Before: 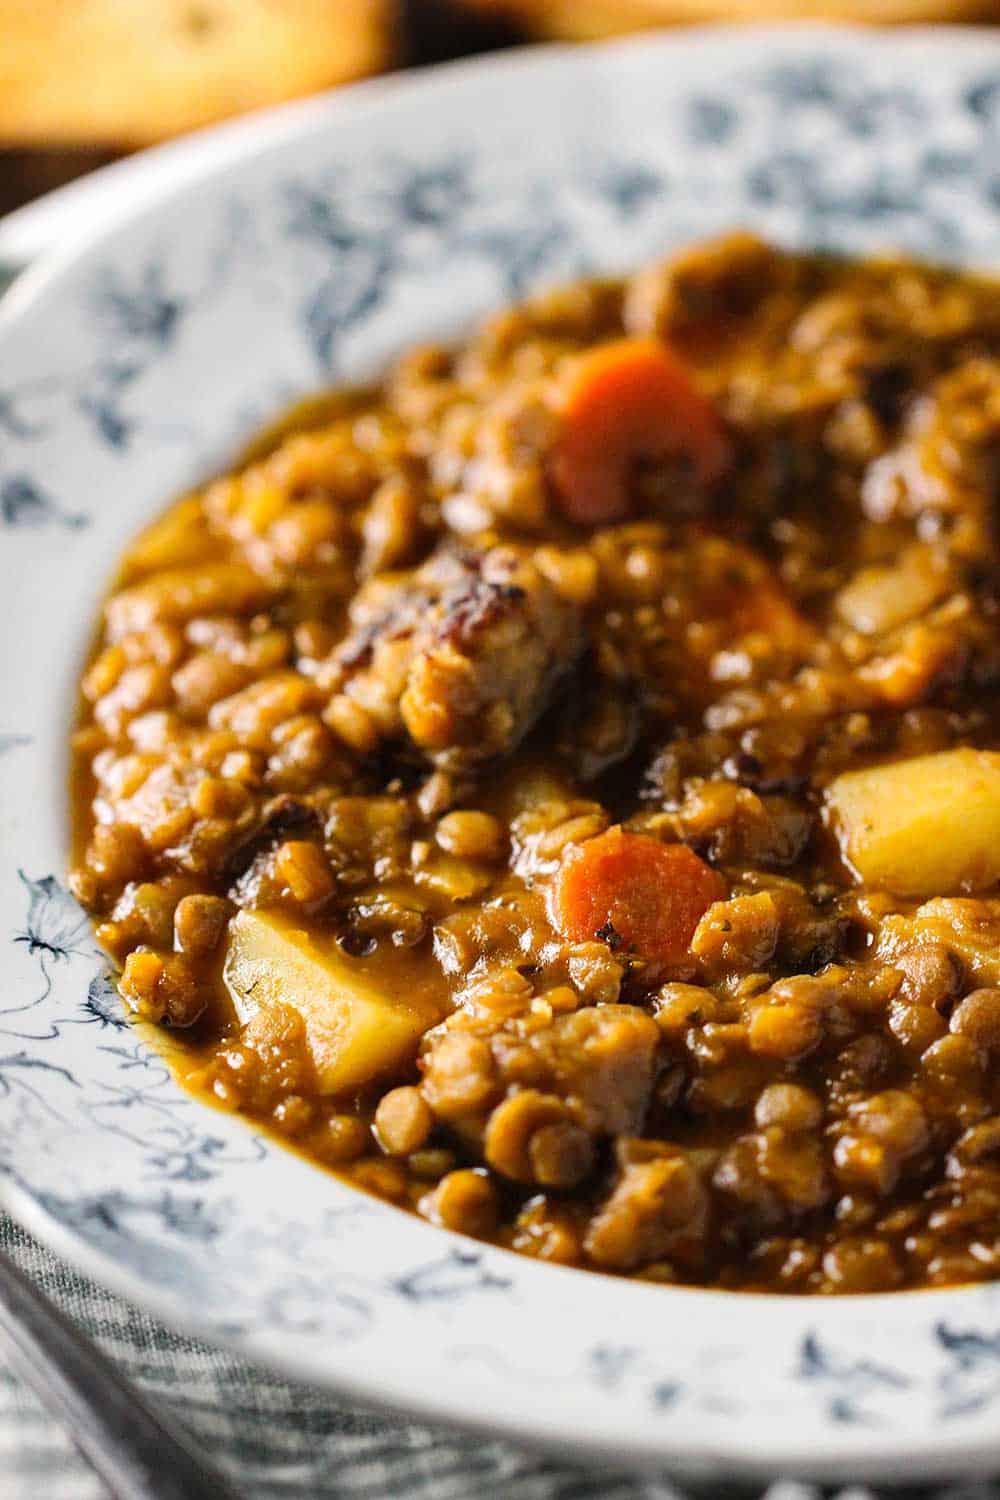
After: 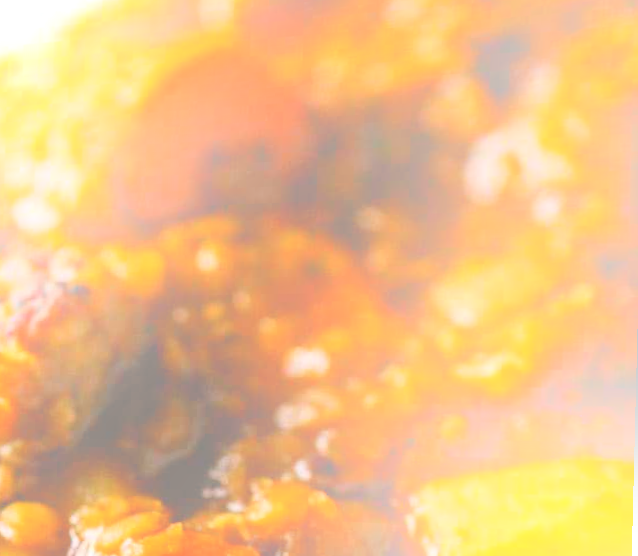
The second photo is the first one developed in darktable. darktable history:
bloom: size 25%, threshold 5%, strength 90%
rotate and perspective: rotation 1.69°, lens shift (vertical) -0.023, lens shift (horizontal) -0.291, crop left 0.025, crop right 0.988, crop top 0.092, crop bottom 0.842
color balance: contrast fulcrum 17.78%
crop: left 36.005%, top 18.293%, right 0.31%, bottom 38.444%
